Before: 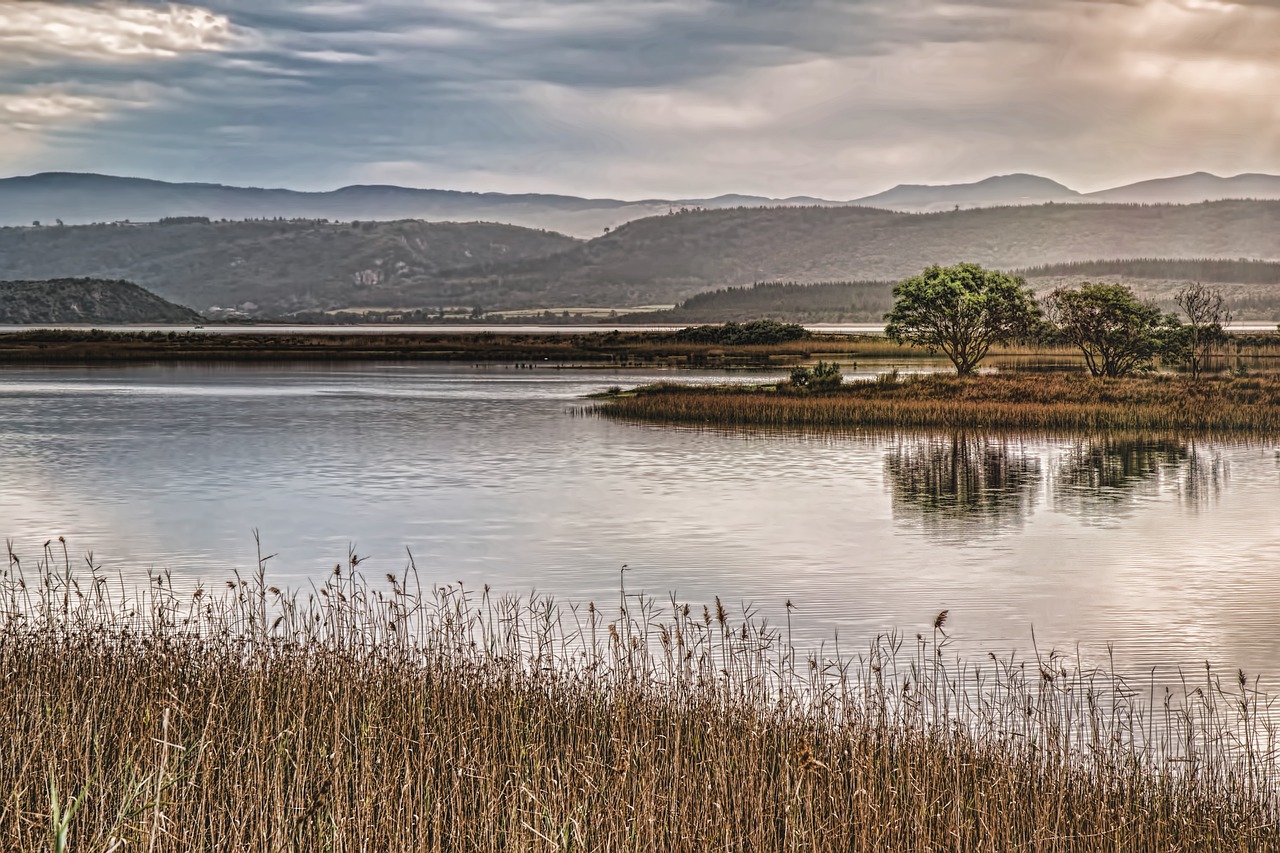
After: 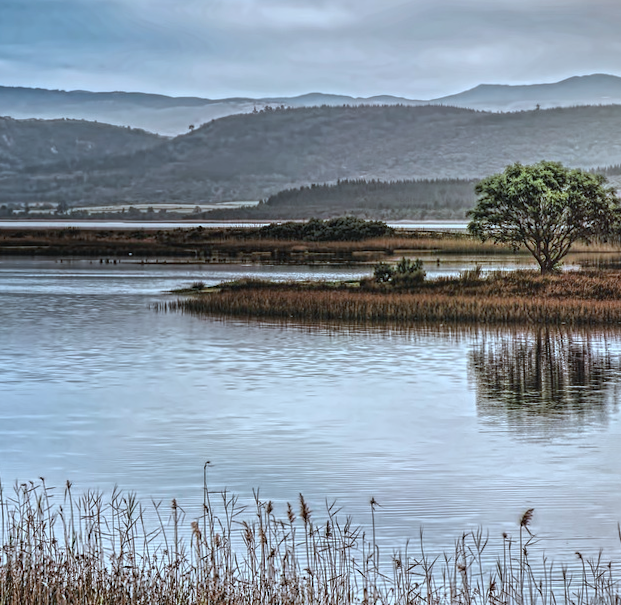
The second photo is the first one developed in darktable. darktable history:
color correction: highlights a* -9.35, highlights b* -23.15
crop: left 32.075%, top 10.976%, right 18.355%, bottom 17.596%
rotate and perspective: rotation 0.226°, lens shift (vertical) -0.042, crop left 0.023, crop right 0.982, crop top 0.006, crop bottom 0.994
